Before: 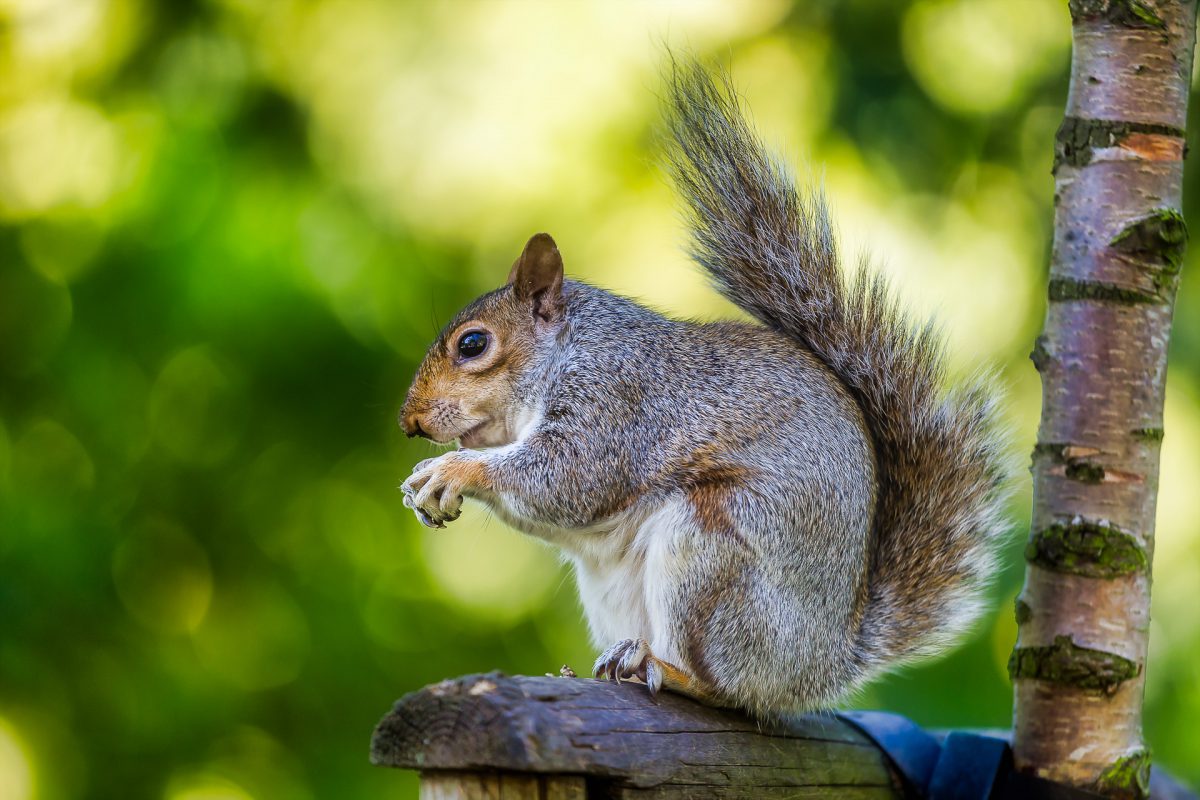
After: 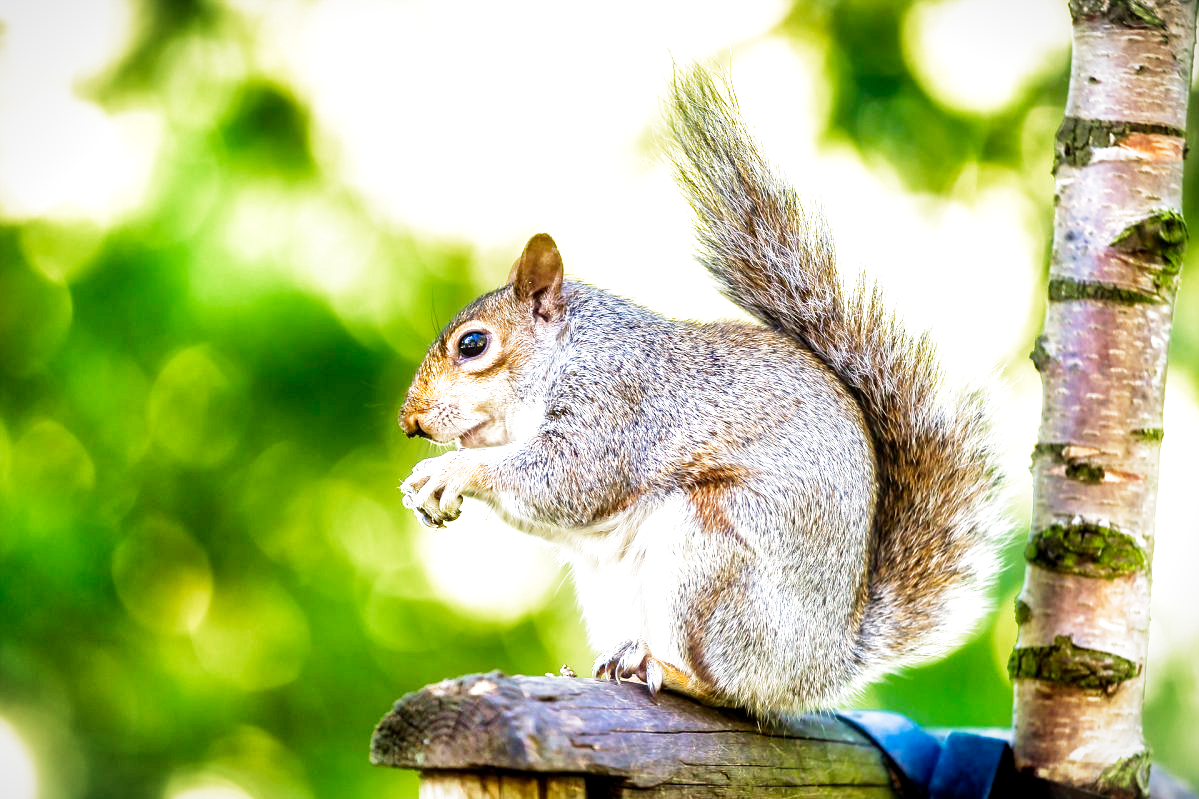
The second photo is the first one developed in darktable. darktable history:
filmic rgb: middle gray luminance 12.74%, black relative exposure -10.13 EV, white relative exposure 3.47 EV, threshold 6 EV, target black luminance 0%, hardness 5.74, latitude 44.69%, contrast 1.221, highlights saturation mix 5%, shadows ↔ highlights balance 26.78%, add noise in highlights 0, preserve chrominance no, color science v3 (2019), use custom middle-gray values true, iterations of high-quality reconstruction 0, contrast in highlights soft, enable highlight reconstruction true
local contrast: mode bilateral grid, contrast 20, coarseness 50, detail 120%, midtone range 0.2
white balance: red 1.045, blue 0.932
vignetting: fall-off start 100%, brightness -0.282, width/height ratio 1.31
exposure: black level correction 0, exposure 1.2 EV, compensate exposure bias true, compensate highlight preservation false
